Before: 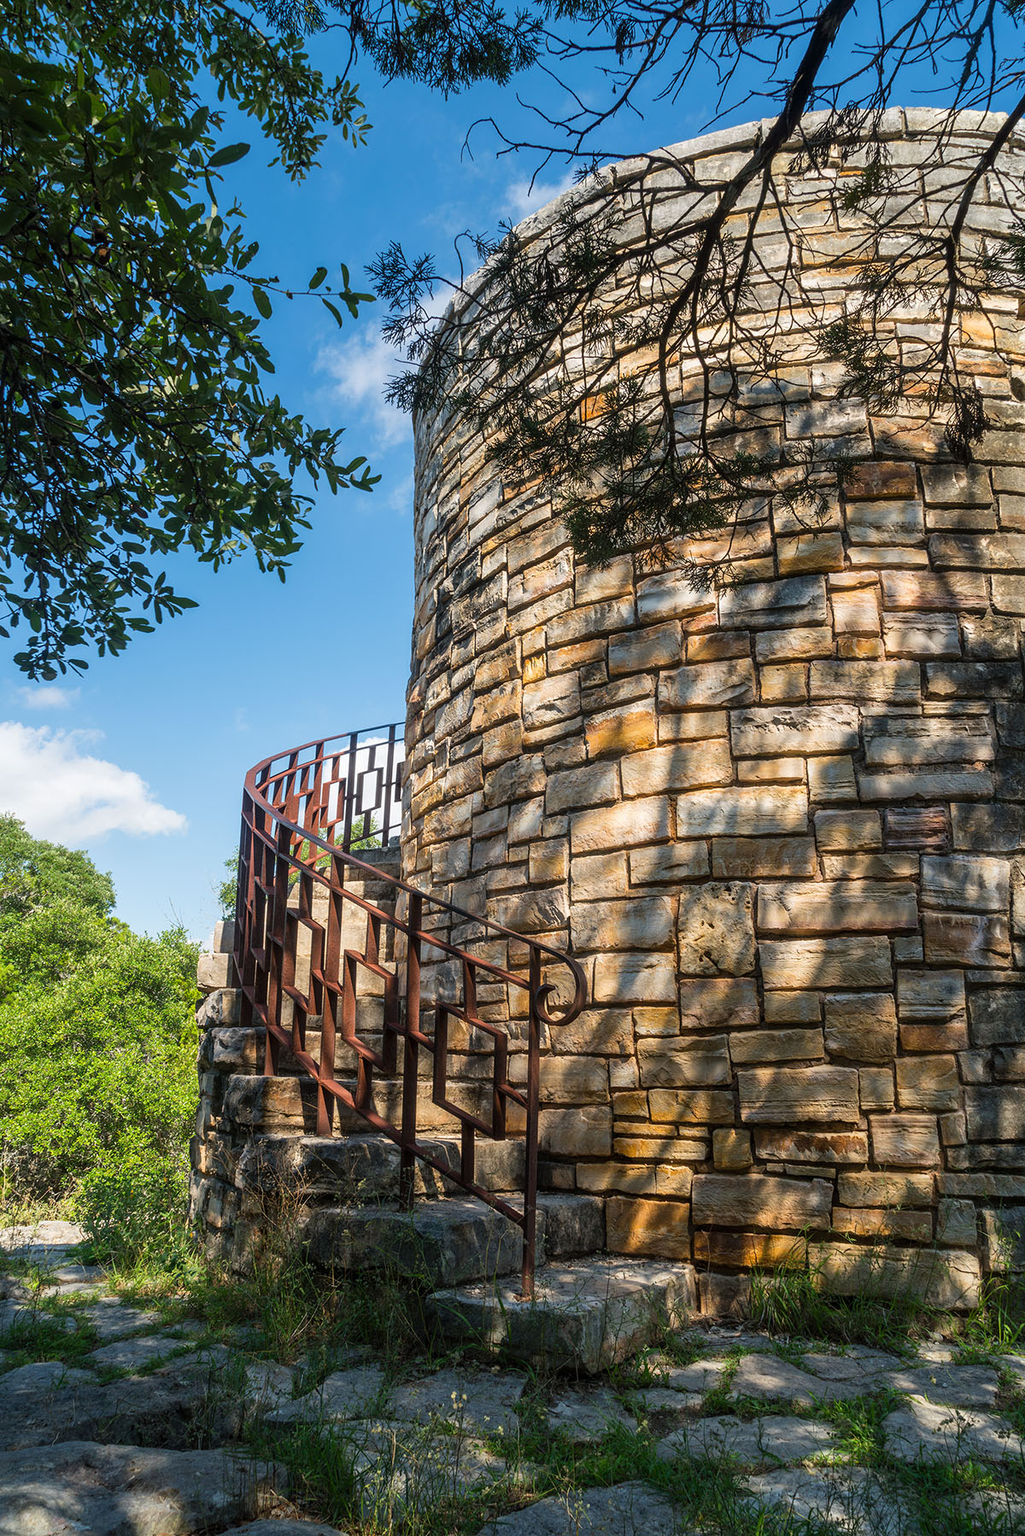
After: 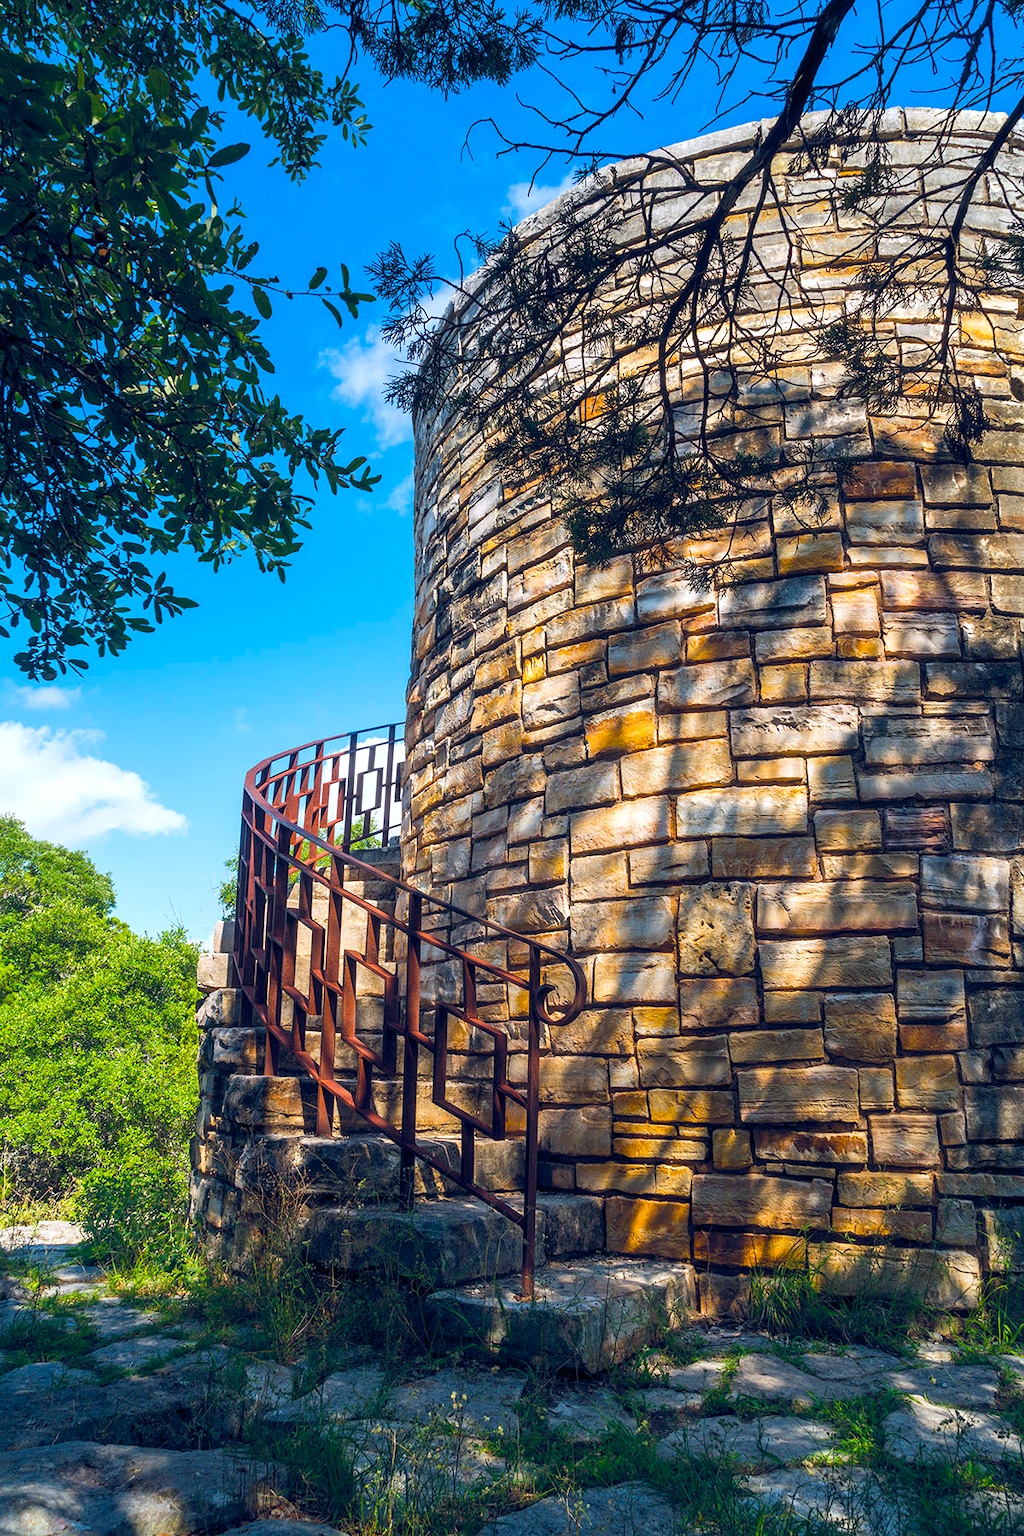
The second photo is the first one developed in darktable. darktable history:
color balance rgb: shadows lift › hue 86.93°, highlights gain › luminance 16.518%, highlights gain › chroma 2.852%, highlights gain › hue 259.81°, global offset › chroma 0.257%, global offset › hue 258.18°, linear chroma grading › shadows 9.937%, linear chroma grading › highlights 9.425%, linear chroma grading › global chroma 15.156%, linear chroma grading › mid-tones 14.591%, perceptual saturation grading › global saturation 19.373%
